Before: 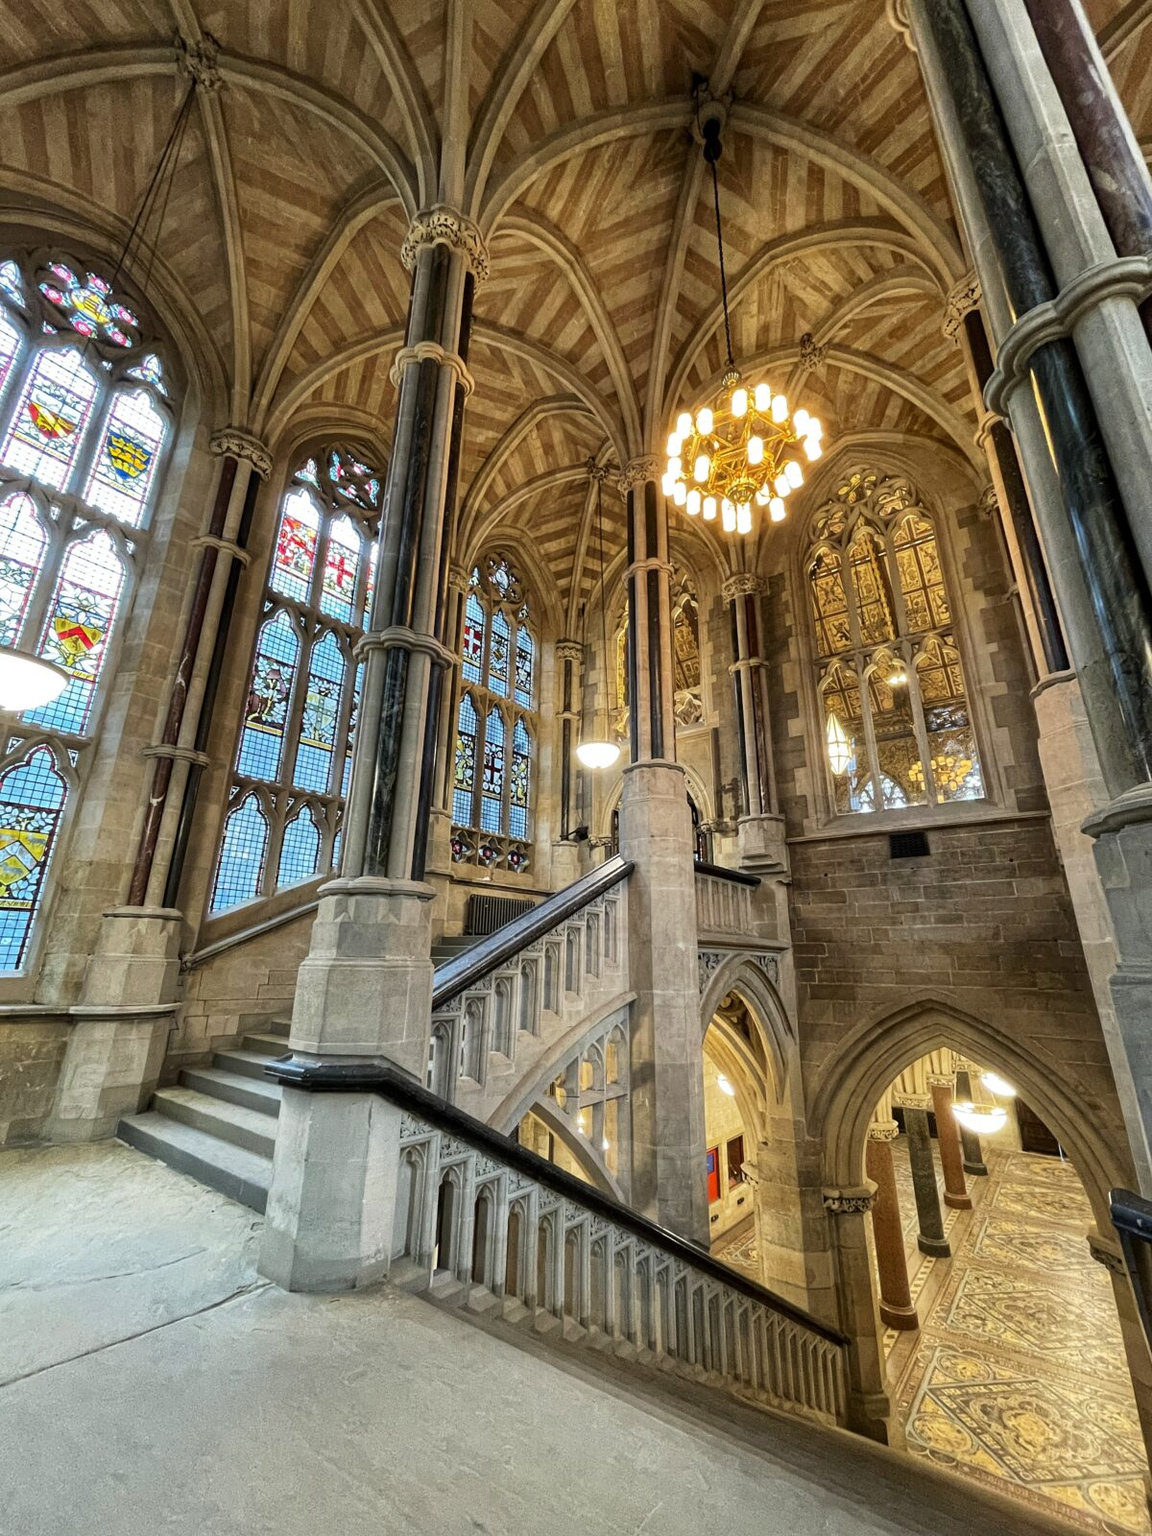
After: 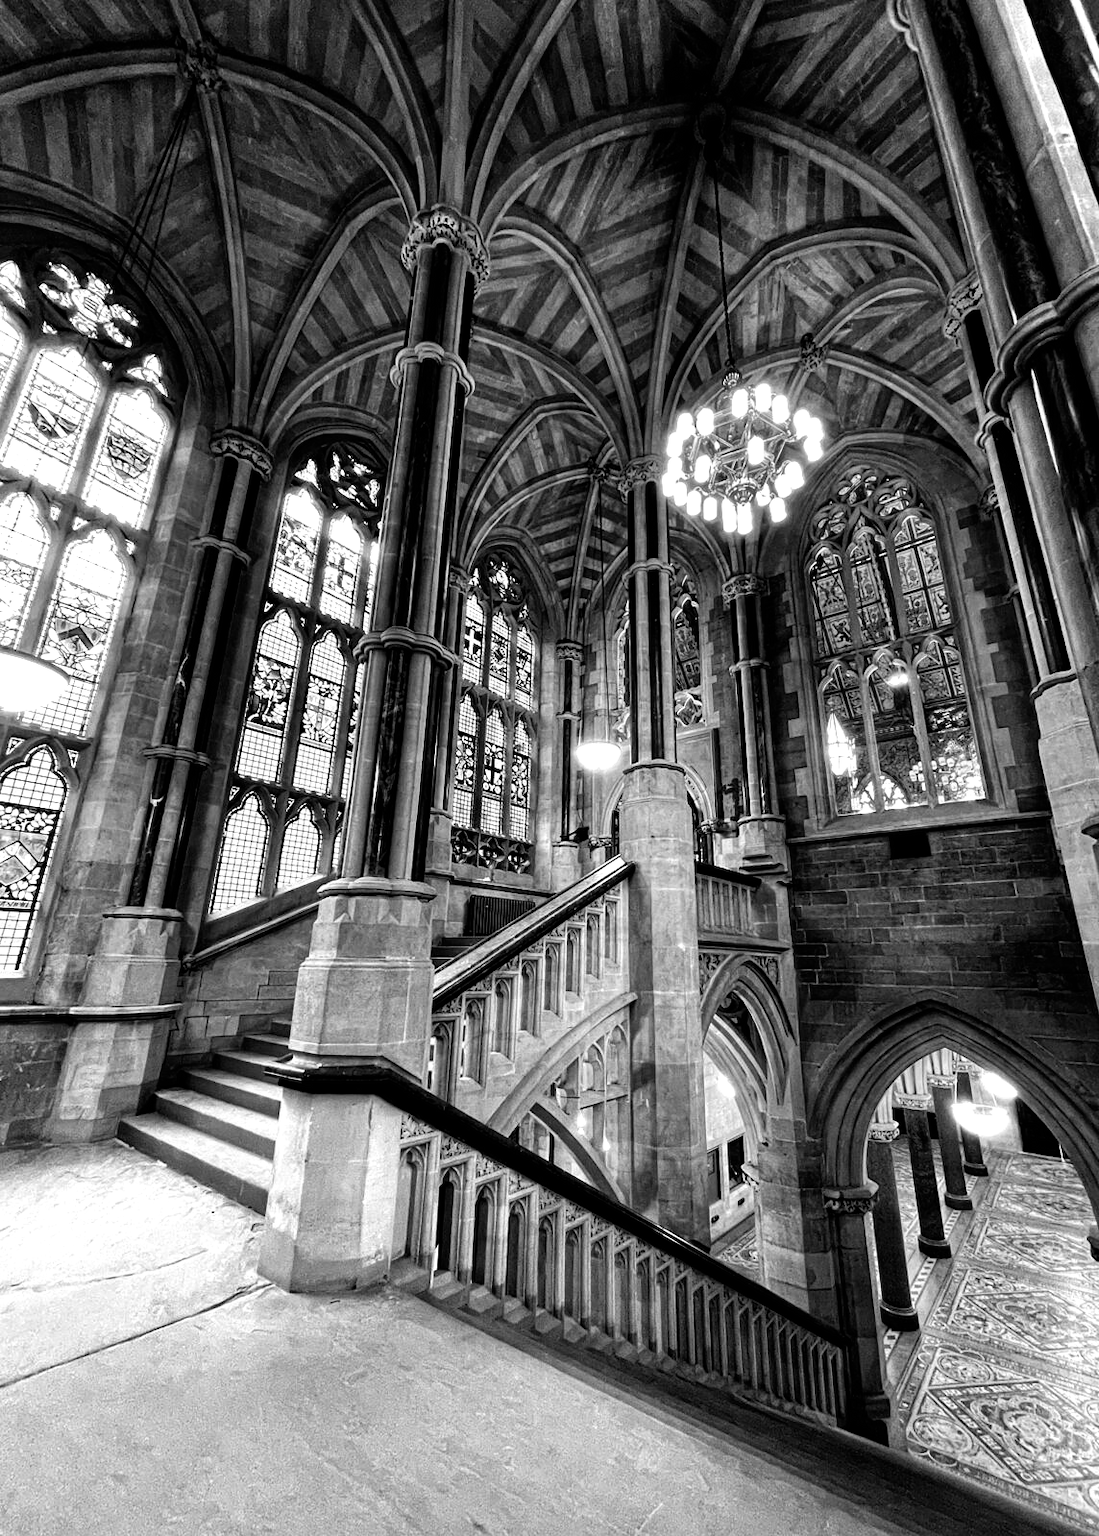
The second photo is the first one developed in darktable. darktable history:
color calibration: output gray [0.21, 0.42, 0.37, 0], illuminant Planckian (black body), adaptation linear Bradford (ICC v4), x 0.365, y 0.367, temperature 4418.27 K
filmic rgb: black relative exposure -8.24 EV, white relative exposure 2.24 EV, hardness 7.18, latitude 85.46%, contrast 1.686, highlights saturation mix -3.63%, shadows ↔ highlights balance -2.18%
crop: right 4.567%, bottom 0.022%
